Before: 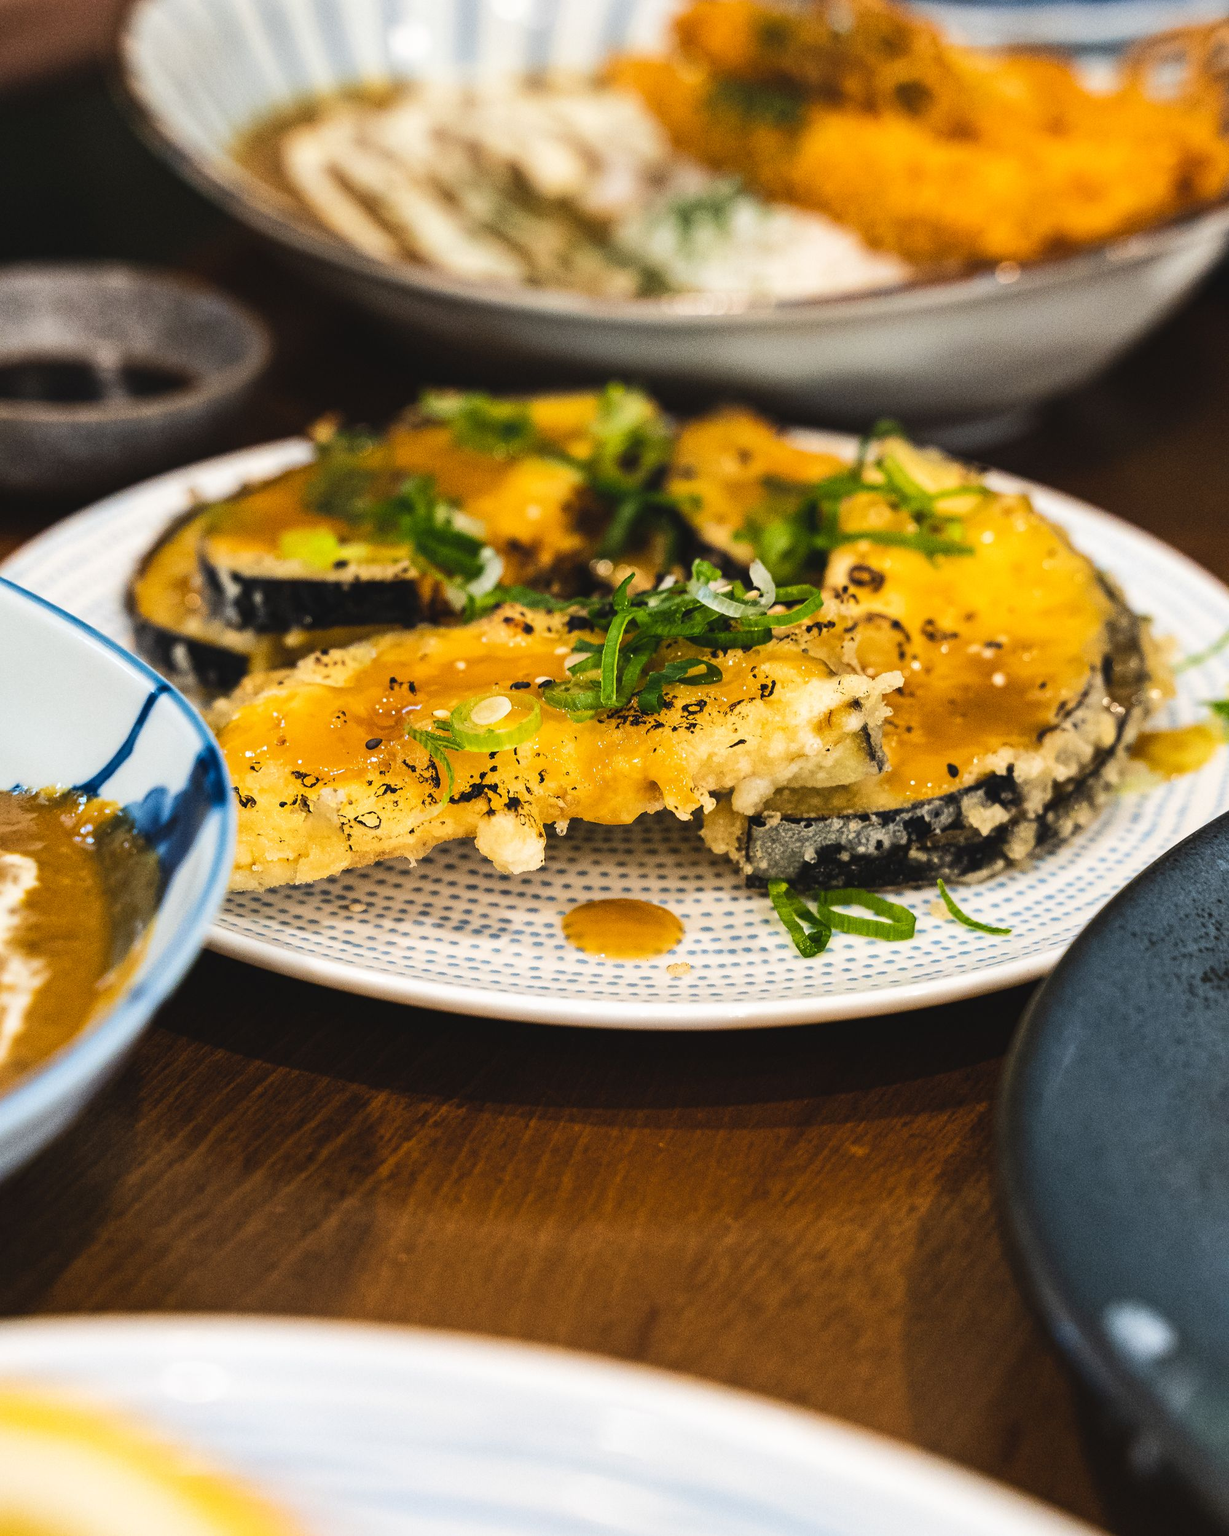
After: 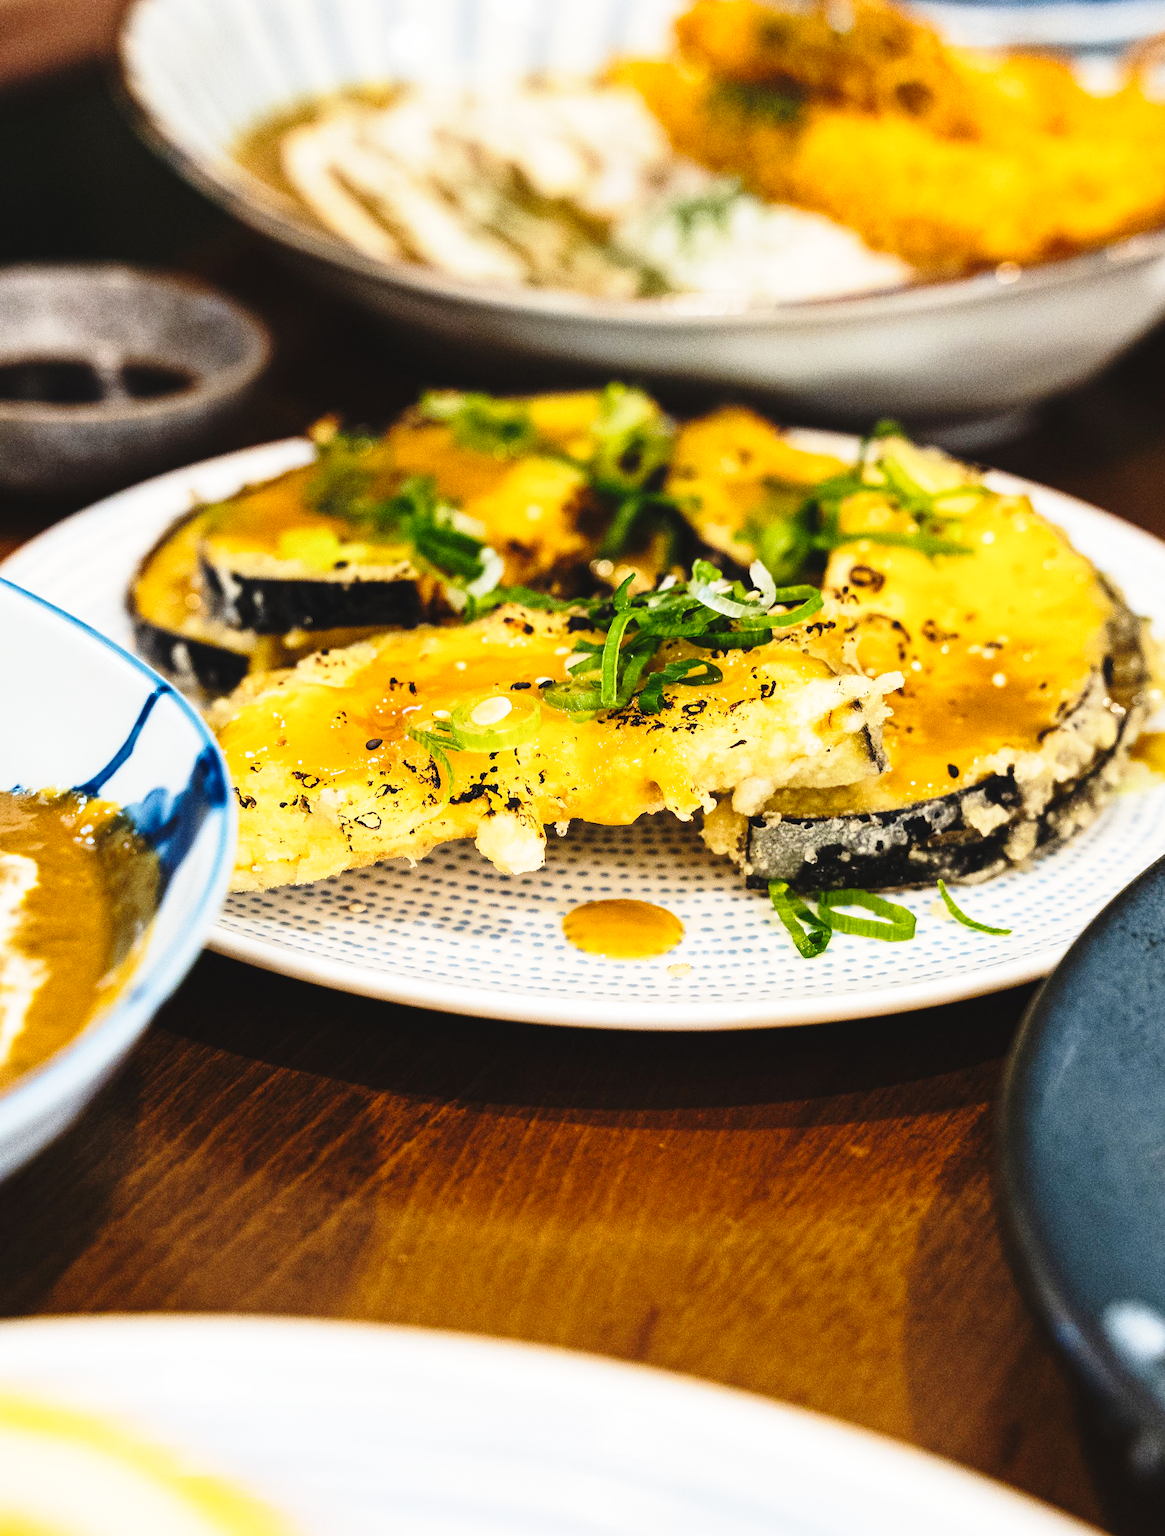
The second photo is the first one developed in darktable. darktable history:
crop and rotate: left 0%, right 5.147%
base curve: curves: ch0 [(0, 0) (0.028, 0.03) (0.121, 0.232) (0.46, 0.748) (0.859, 0.968) (1, 1)], preserve colors none
